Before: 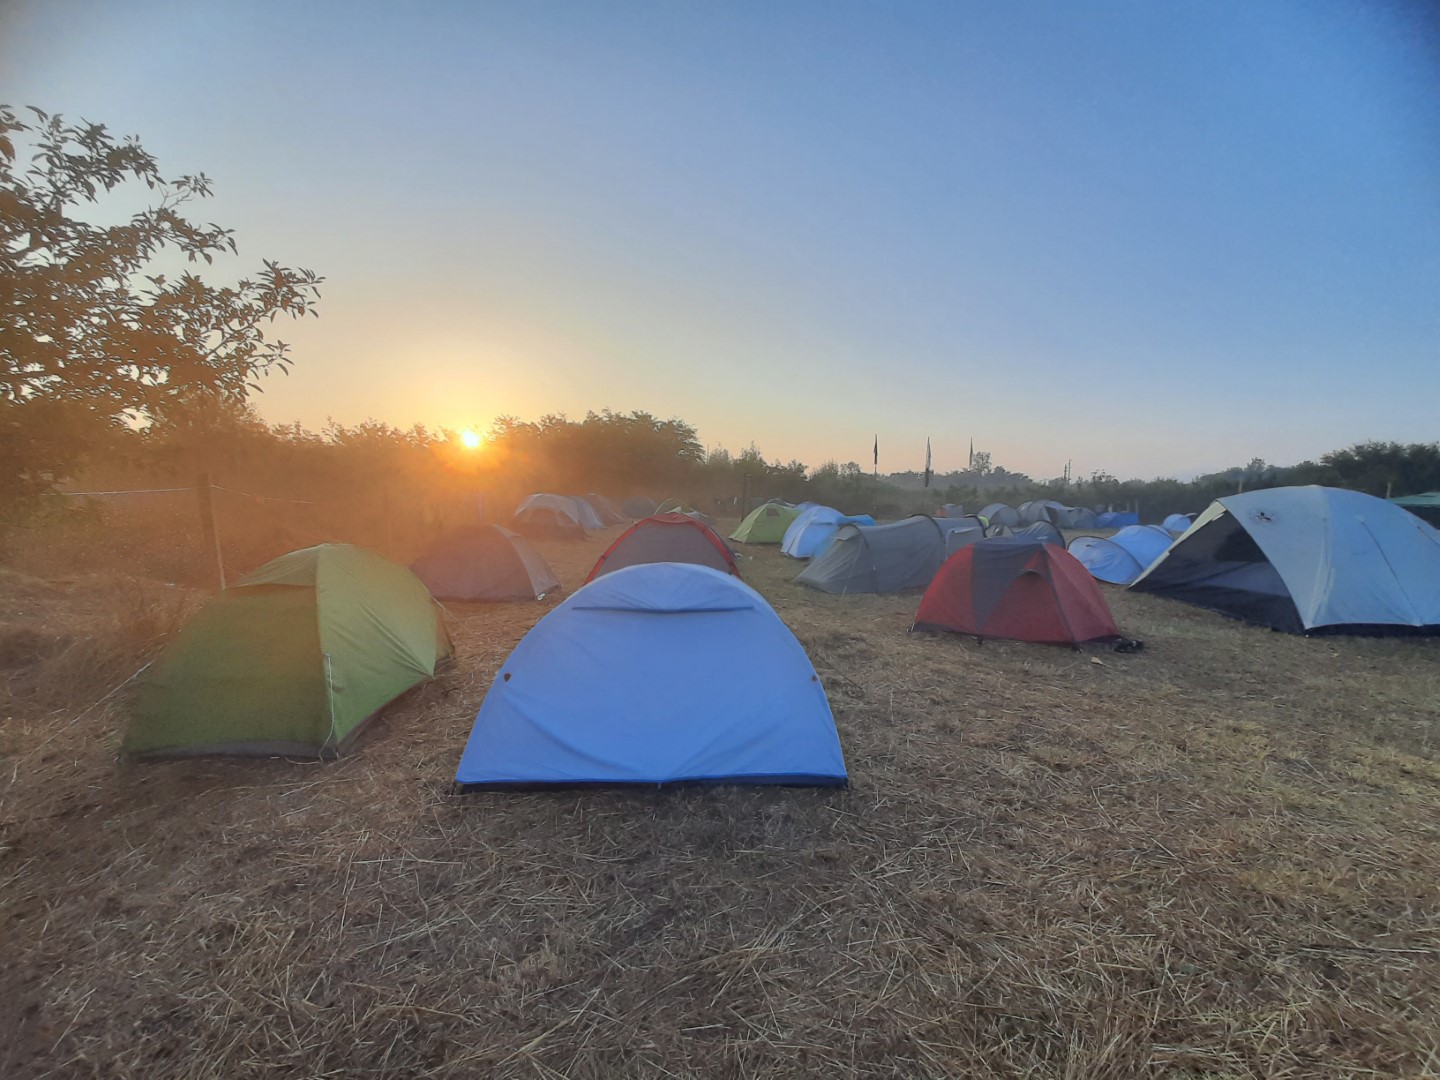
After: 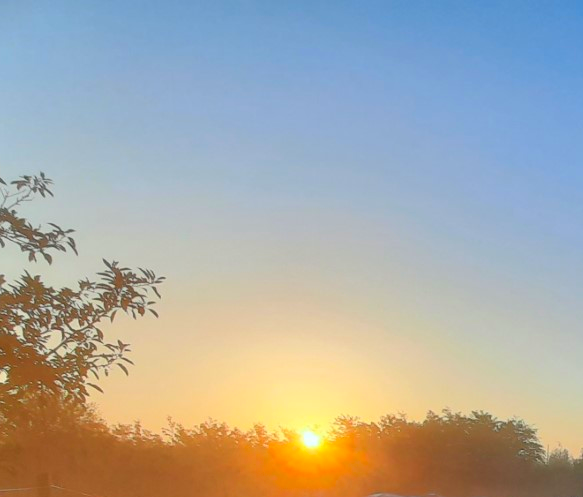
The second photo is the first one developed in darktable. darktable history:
contrast brightness saturation: saturation 0.511
crop and rotate: left 11.144%, top 0.092%, right 48.319%, bottom 53.834%
